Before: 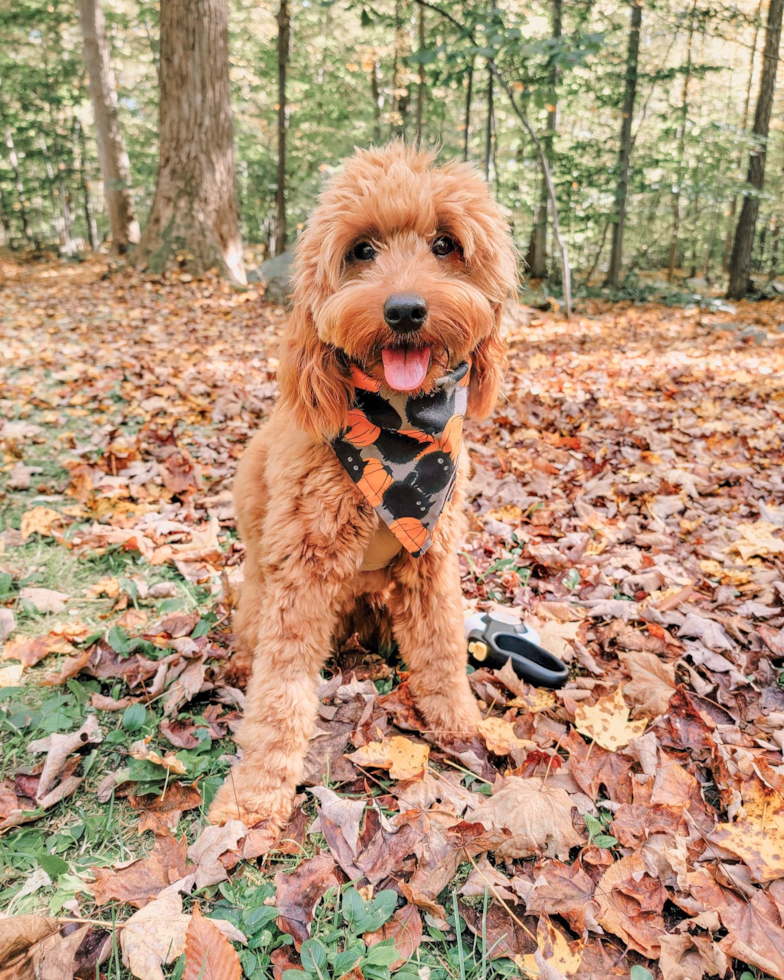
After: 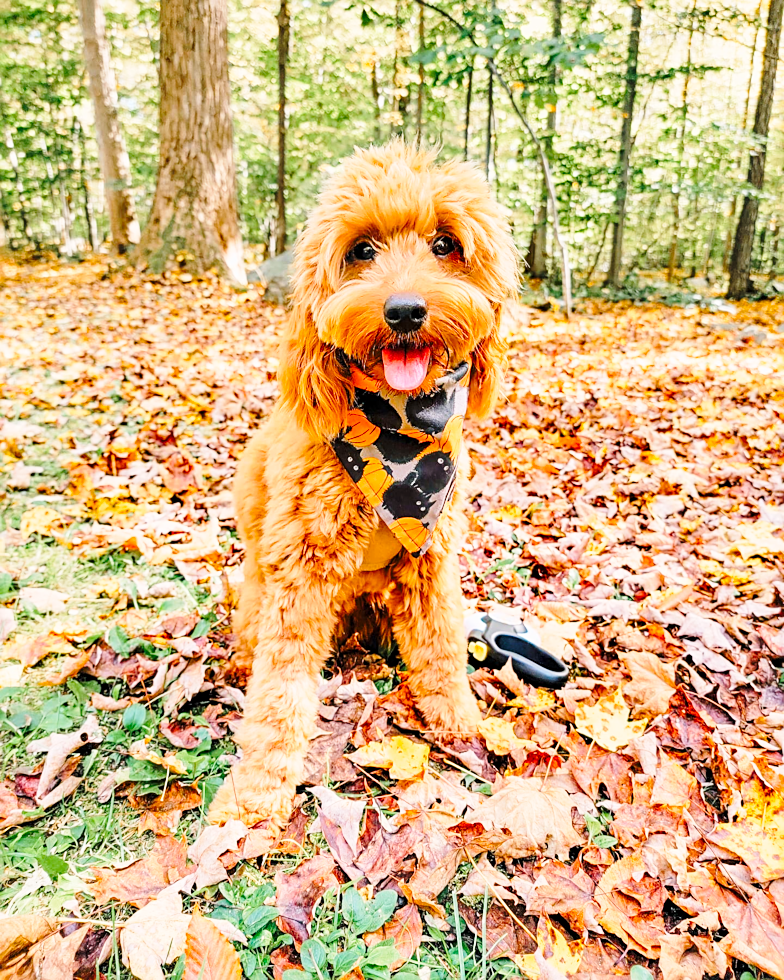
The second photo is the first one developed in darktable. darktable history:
base curve: curves: ch0 [(0, 0) (0.028, 0.03) (0.121, 0.232) (0.46, 0.748) (0.859, 0.968) (1, 1)], exposure shift 0.01, preserve colors none
sharpen: on, module defaults
color balance rgb: linear chroma grading › global chroma 14.88%, perceptual saturation grading › global saturation 25.404%
